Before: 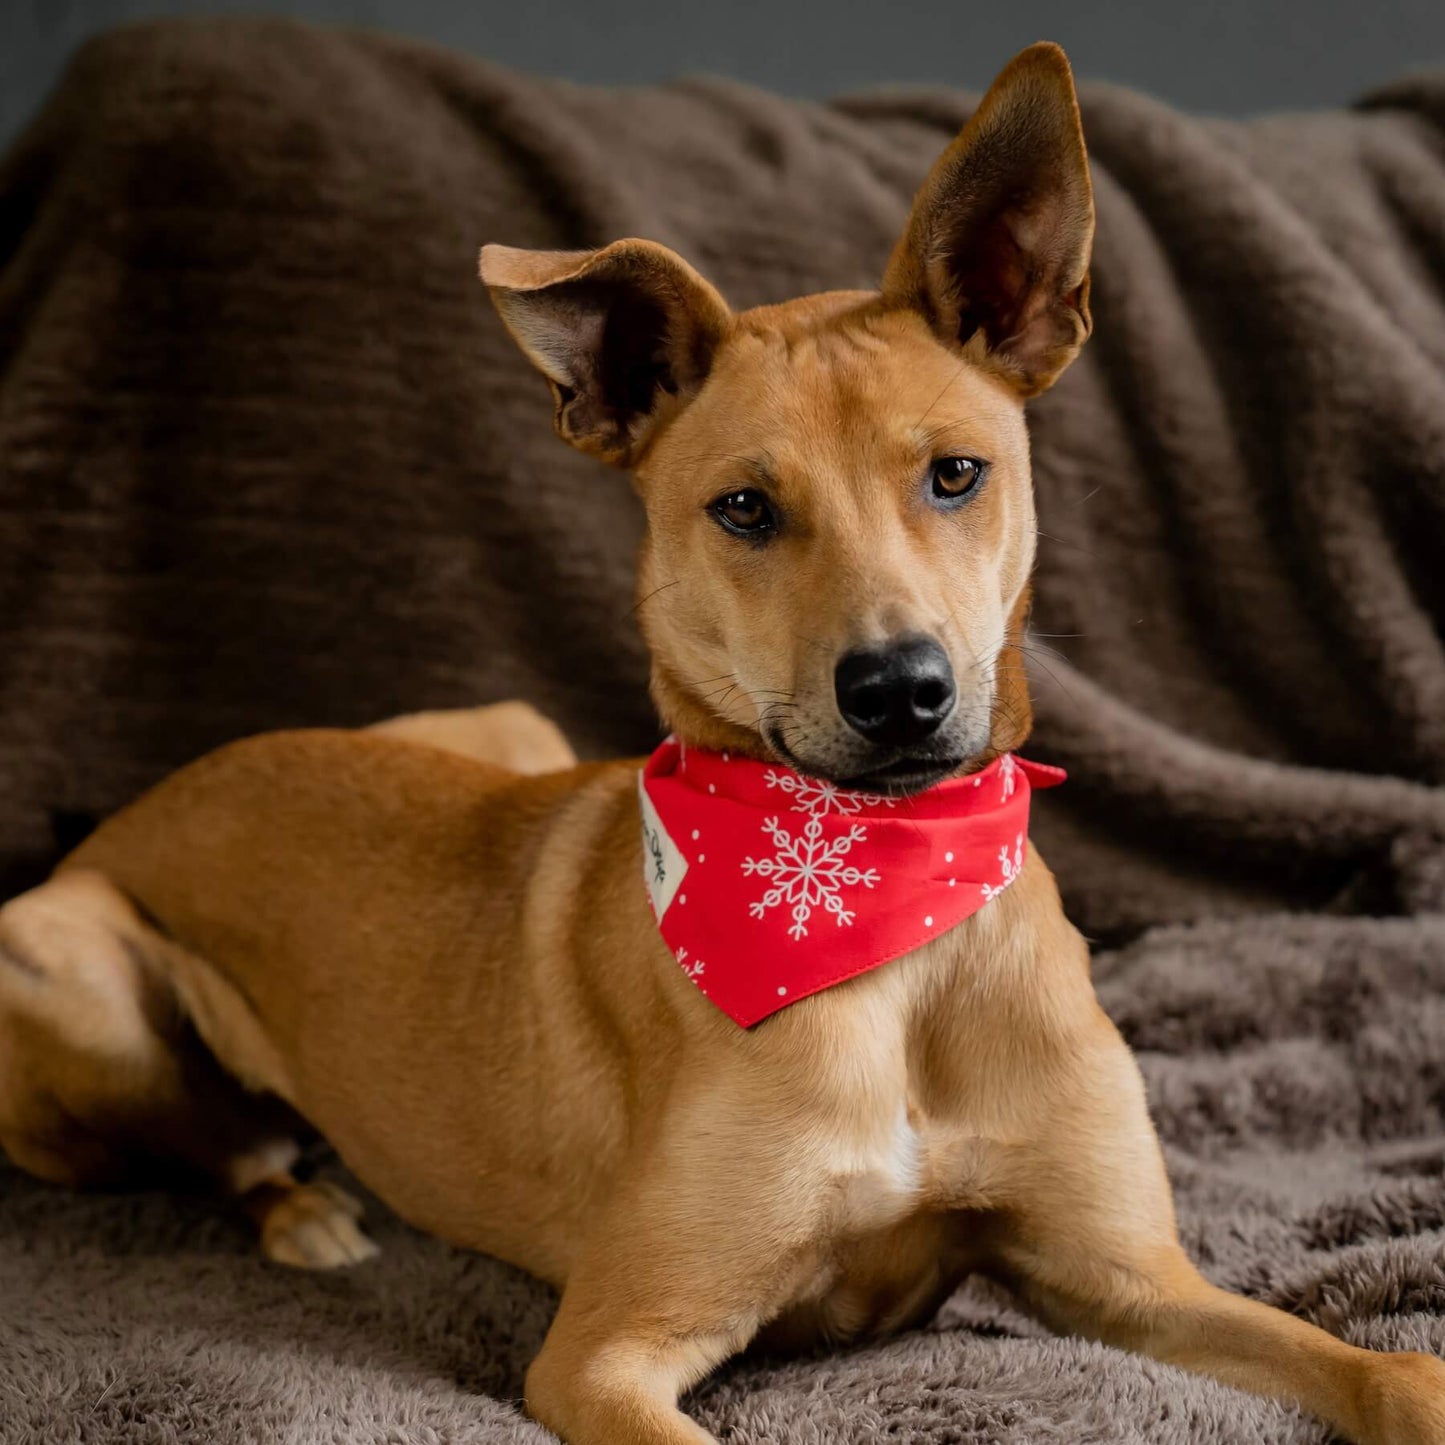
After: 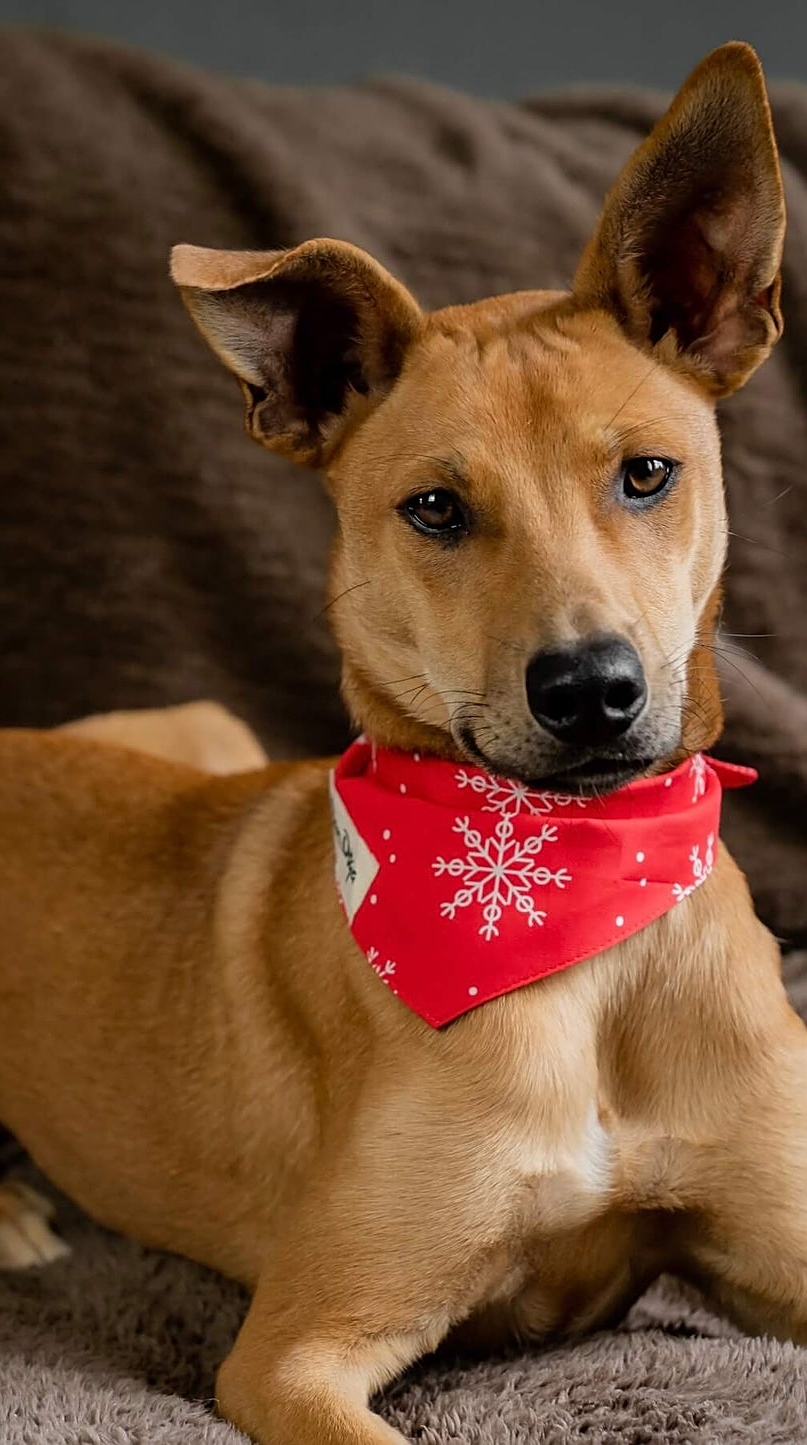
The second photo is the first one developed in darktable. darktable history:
crop: left 21.4%, right 22.683%
sharpen: on, module defaults
